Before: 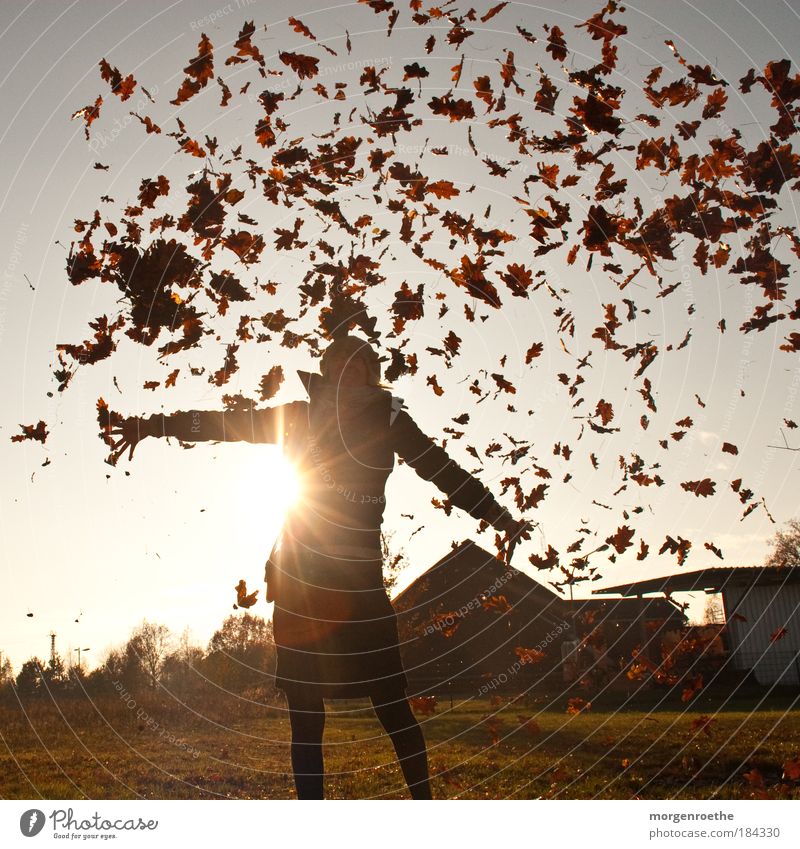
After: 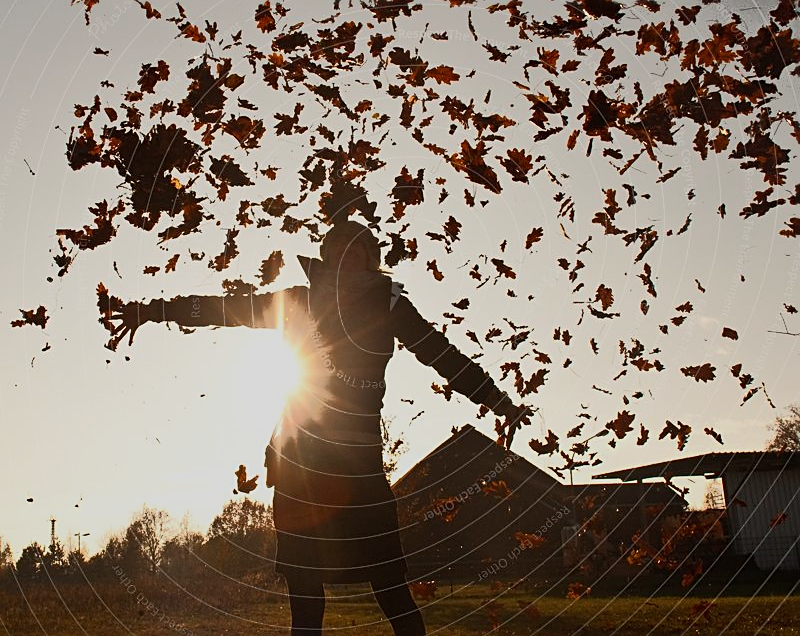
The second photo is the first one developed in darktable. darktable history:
tone curve: curves: ch0 [(0, 0) (0.003, 0.003) (0.011, 0.01) (0.025, 0.023) (0.044, 0.042) (0.069, 0.065) (0.1, 0.094) (0.136, 0.127) (0.177, 0.166) (0.224, 0.211) (0.277, 0.26) (0.335, 0.315) (0.399, 0.375) (0.468, 0.44) (0.543, 0.658) (0.623, 0.718) (0.709, 0.782) (0.801, 0.851) (0.898, 0.923) (1, 1)], color space Lab, independent channels, preserve colors none
crop: top 13.607%, bottom 11.46%
exposure: black level correction 0, exposure -0.717 EV, compensate exposure bias true, compensate highlight preservation false
sharpen: on, module defaults
